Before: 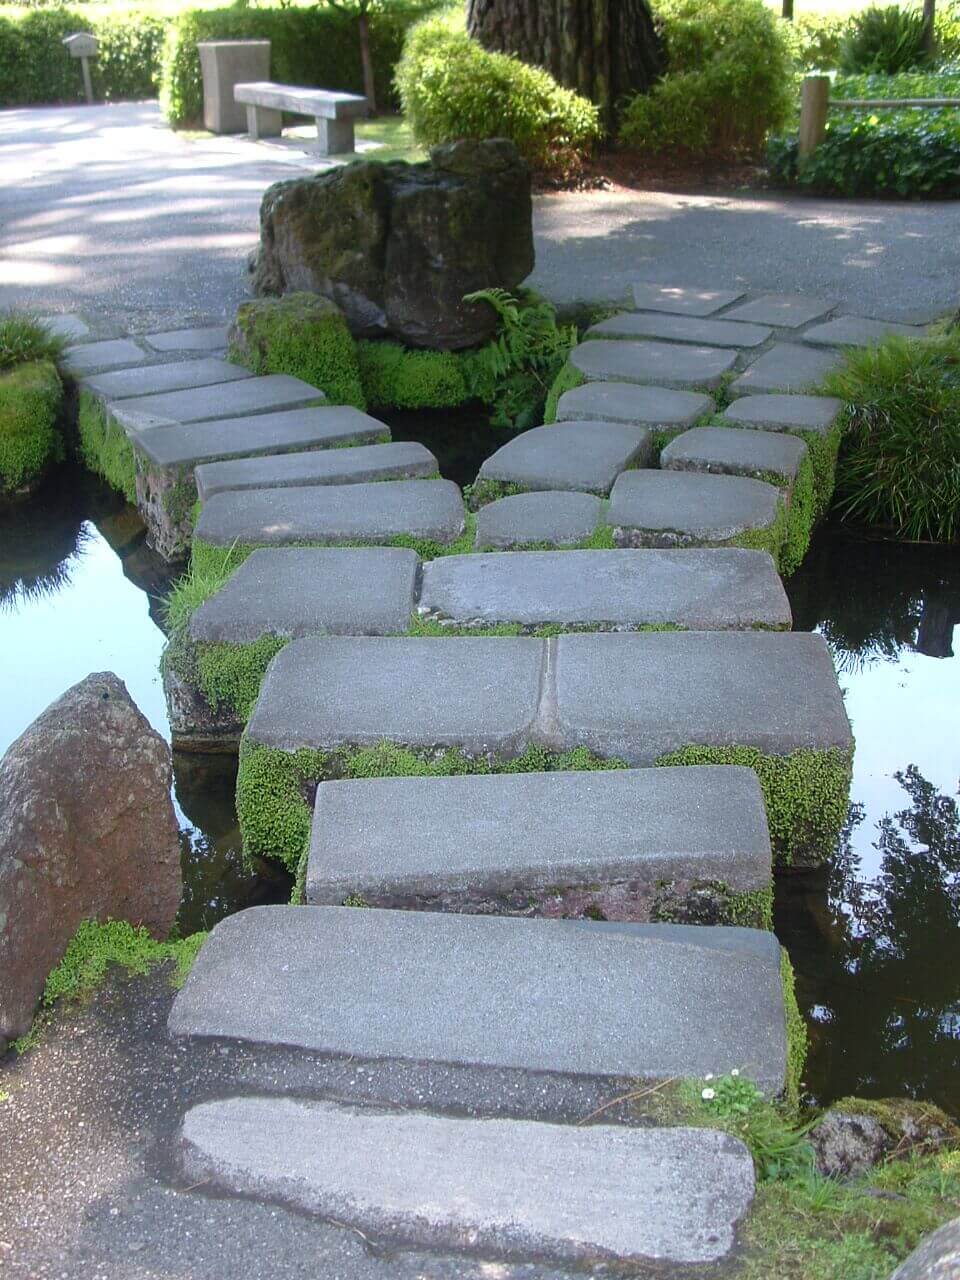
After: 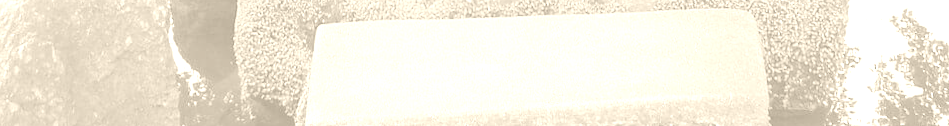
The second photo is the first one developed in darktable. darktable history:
rotate and perspective: rotation 0.174°, lens shift (vertical) 0.013, lens shift (horizontal) 0.019, shear 0.001, automatic cropping original format, crop left 0.007, crop right 0.991, crop top 0.016, crop bottom 0.997
crop and rotate: top 59.084%, bottom 30.916%
white balance: red 0.98, blue 1.61
exposure: black level correction -0.001, exposure 0.08 EV, compensate highlight preservation false
colorize: hue 36°, saturation 71%, lightness 80.79%
